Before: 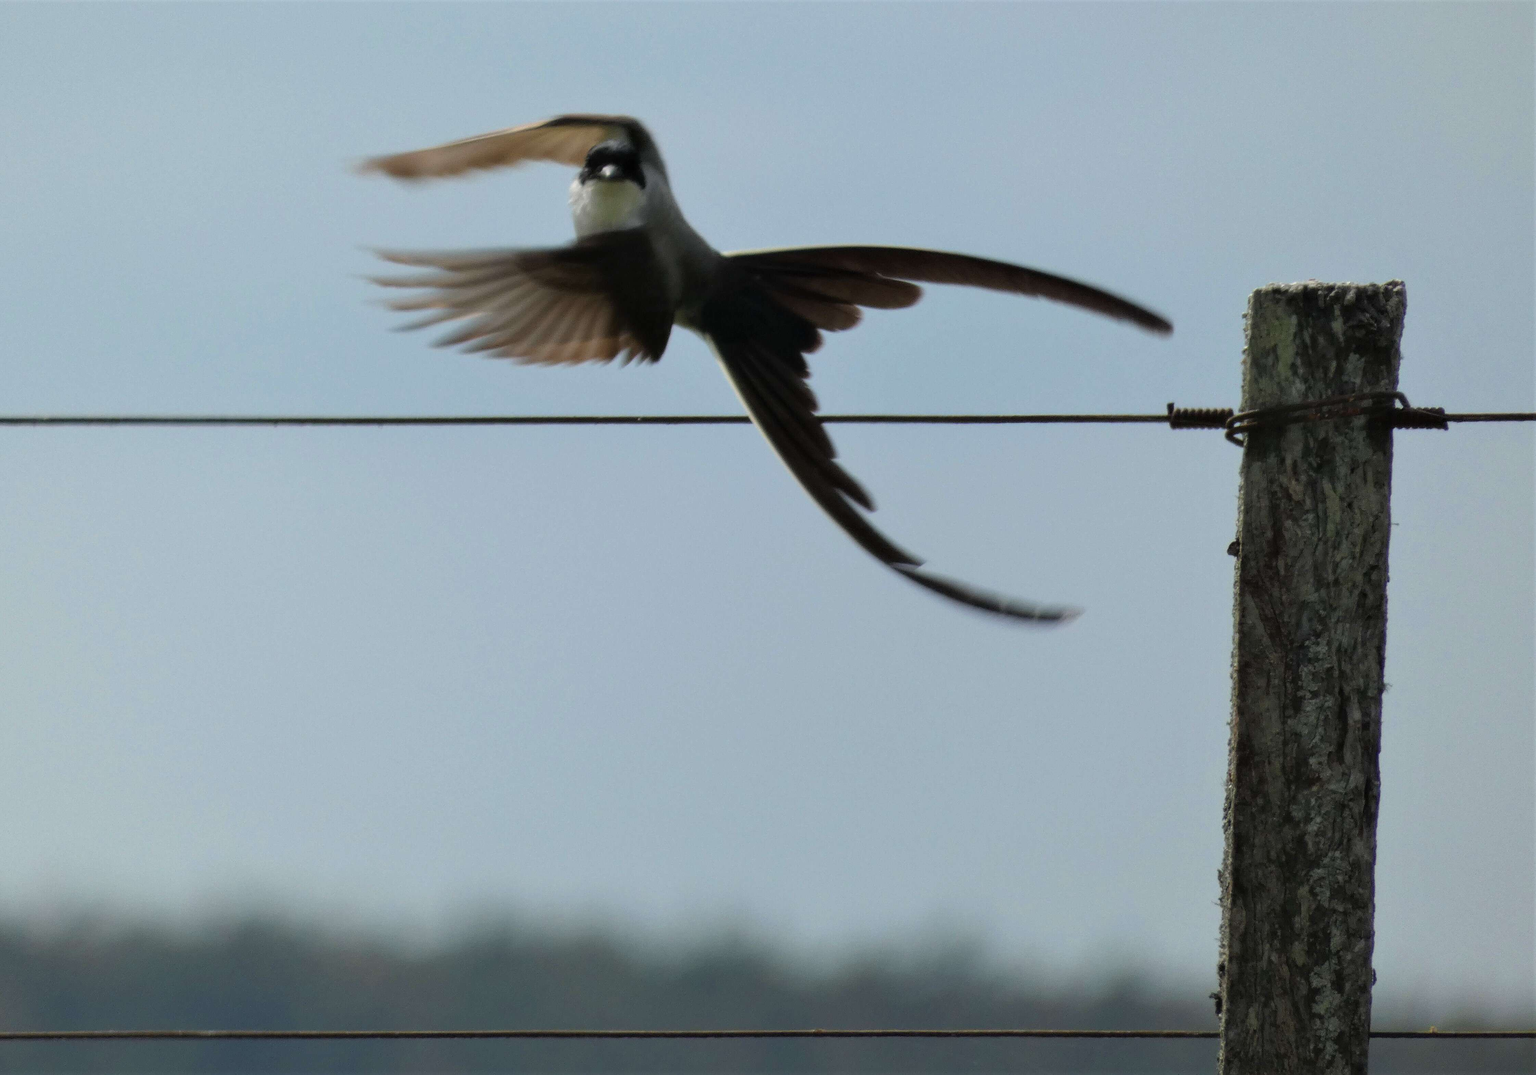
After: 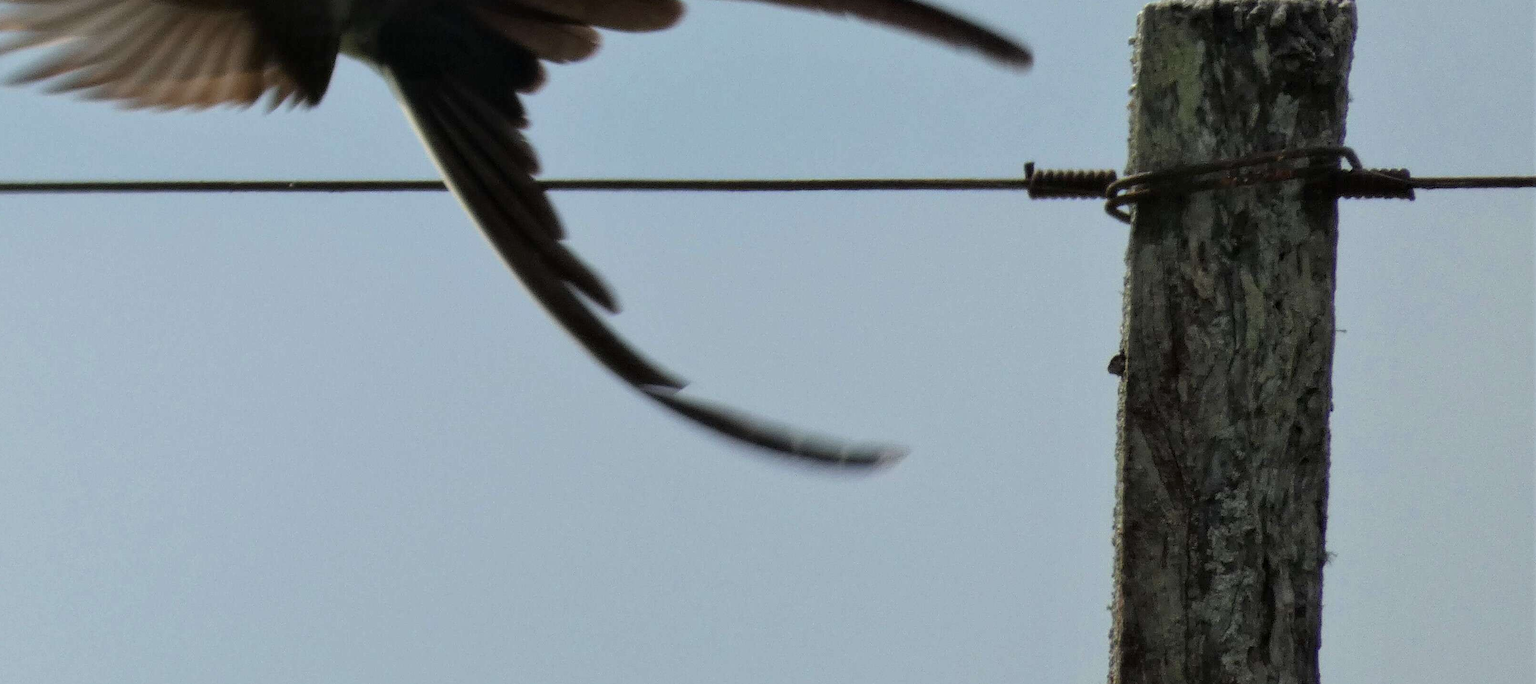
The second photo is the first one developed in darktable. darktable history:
crop and rotate: left 27.988%, top 26.639%, bottom 27.546%
local contrast: mode bilateral grid, contrast 19, coarseness 49, detail 119%, midtone range 0.2
